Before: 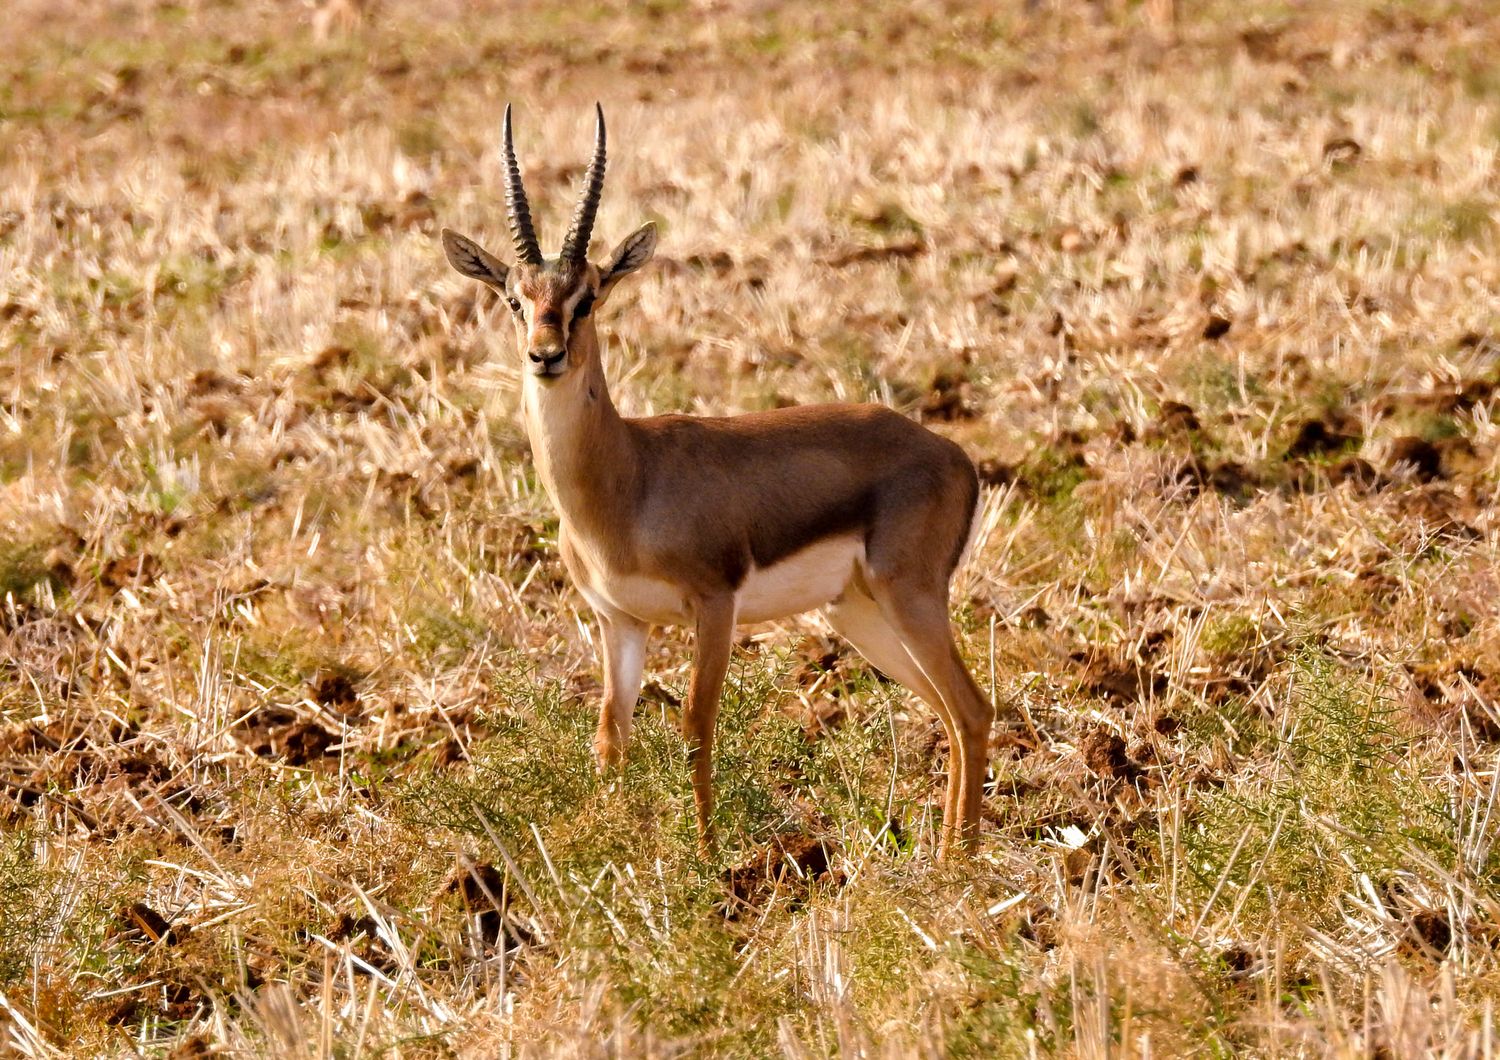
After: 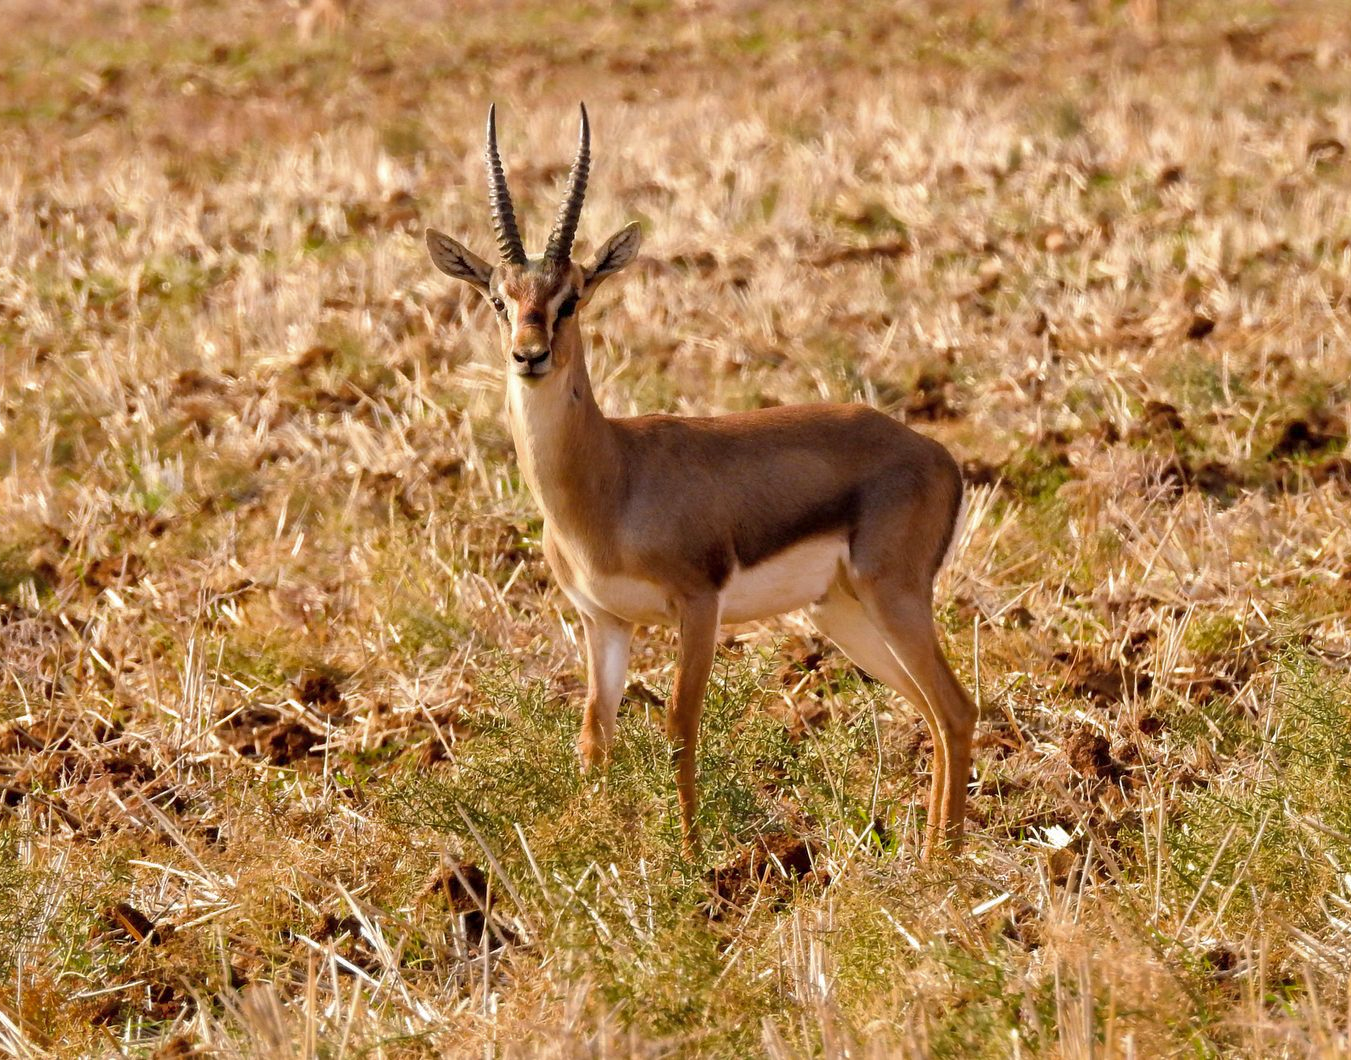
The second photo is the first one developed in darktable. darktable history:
crop and rotate: left 1.088%, right 8.807%
shadows and highlights: on, module defaults
